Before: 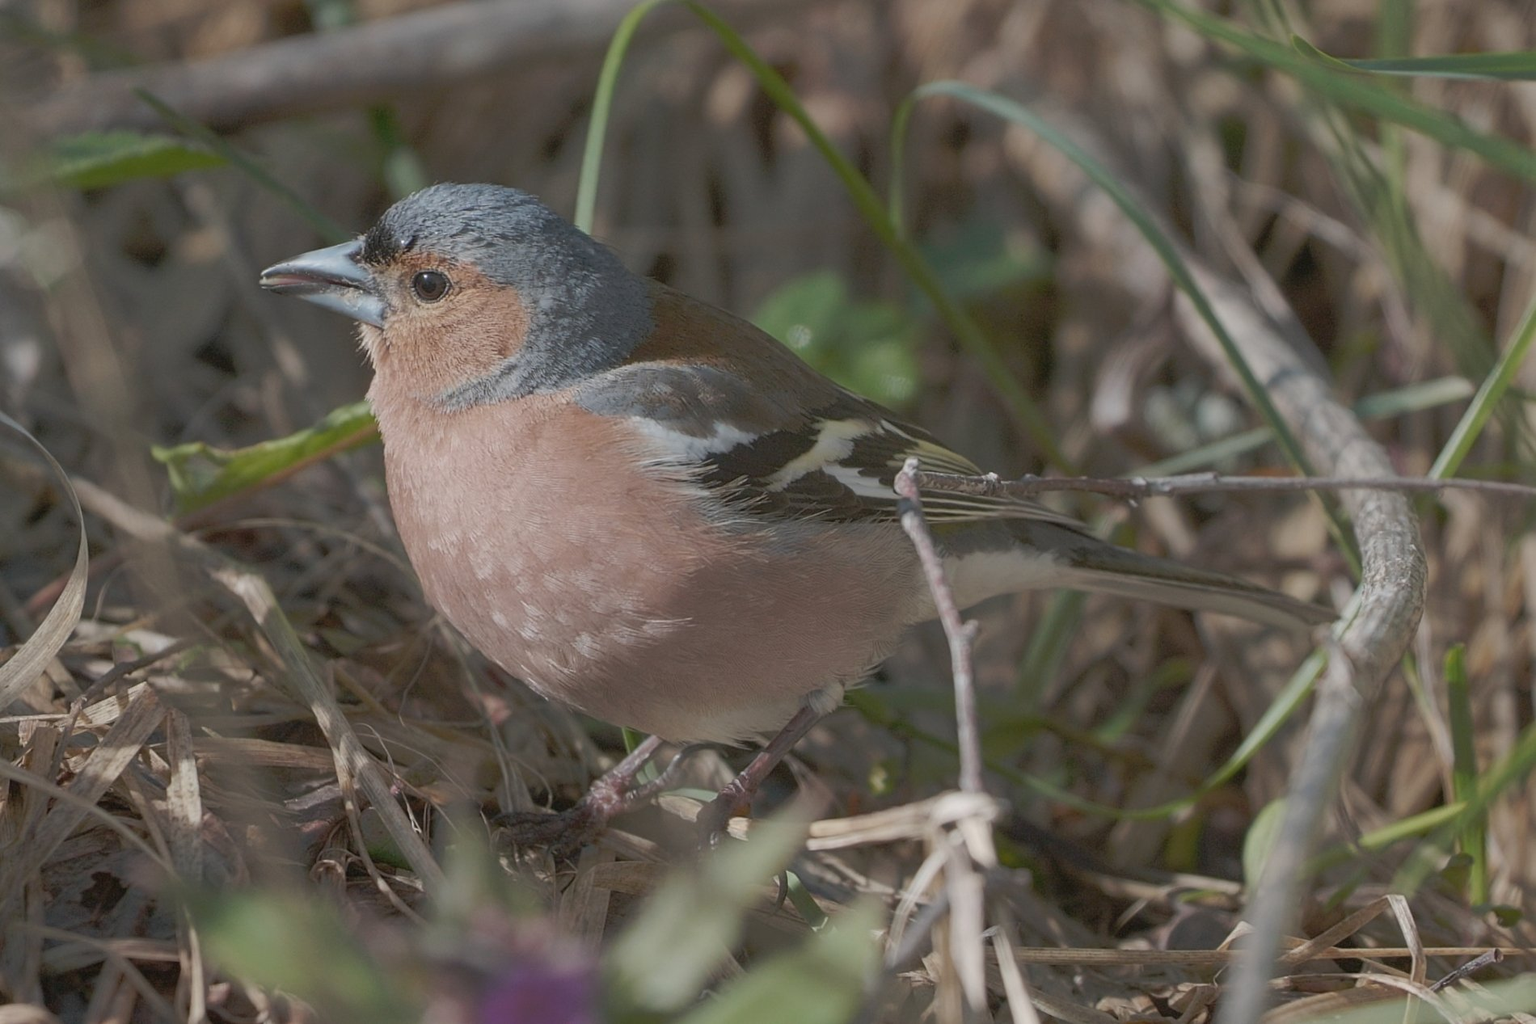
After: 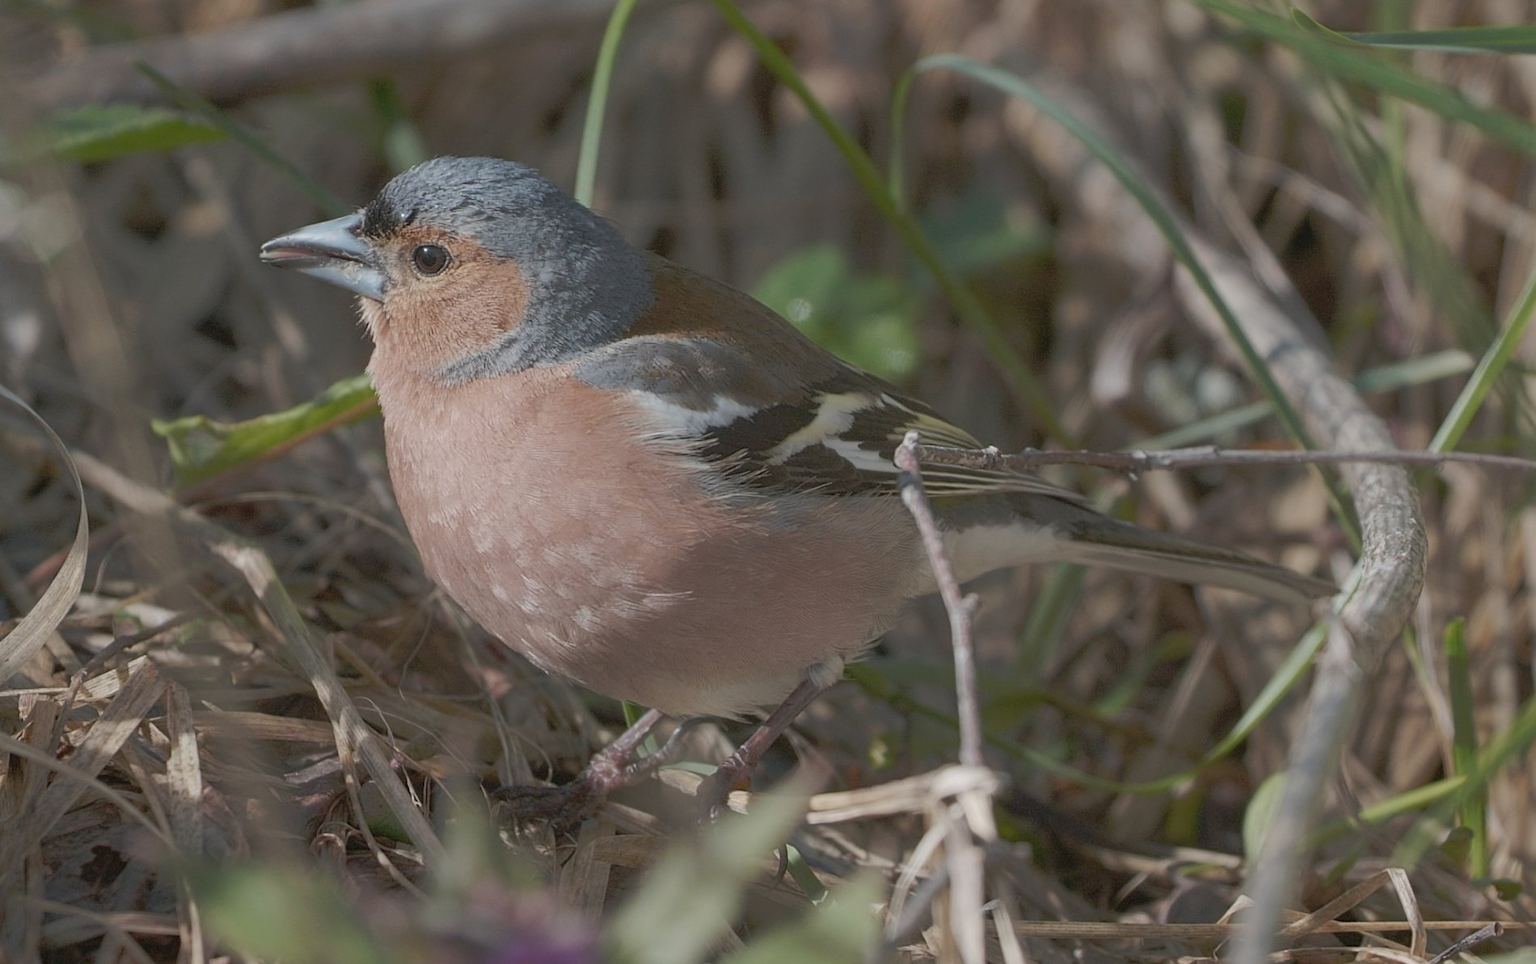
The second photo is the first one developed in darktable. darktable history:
crop and rotate: top 2.651%, bottom 3.118%
